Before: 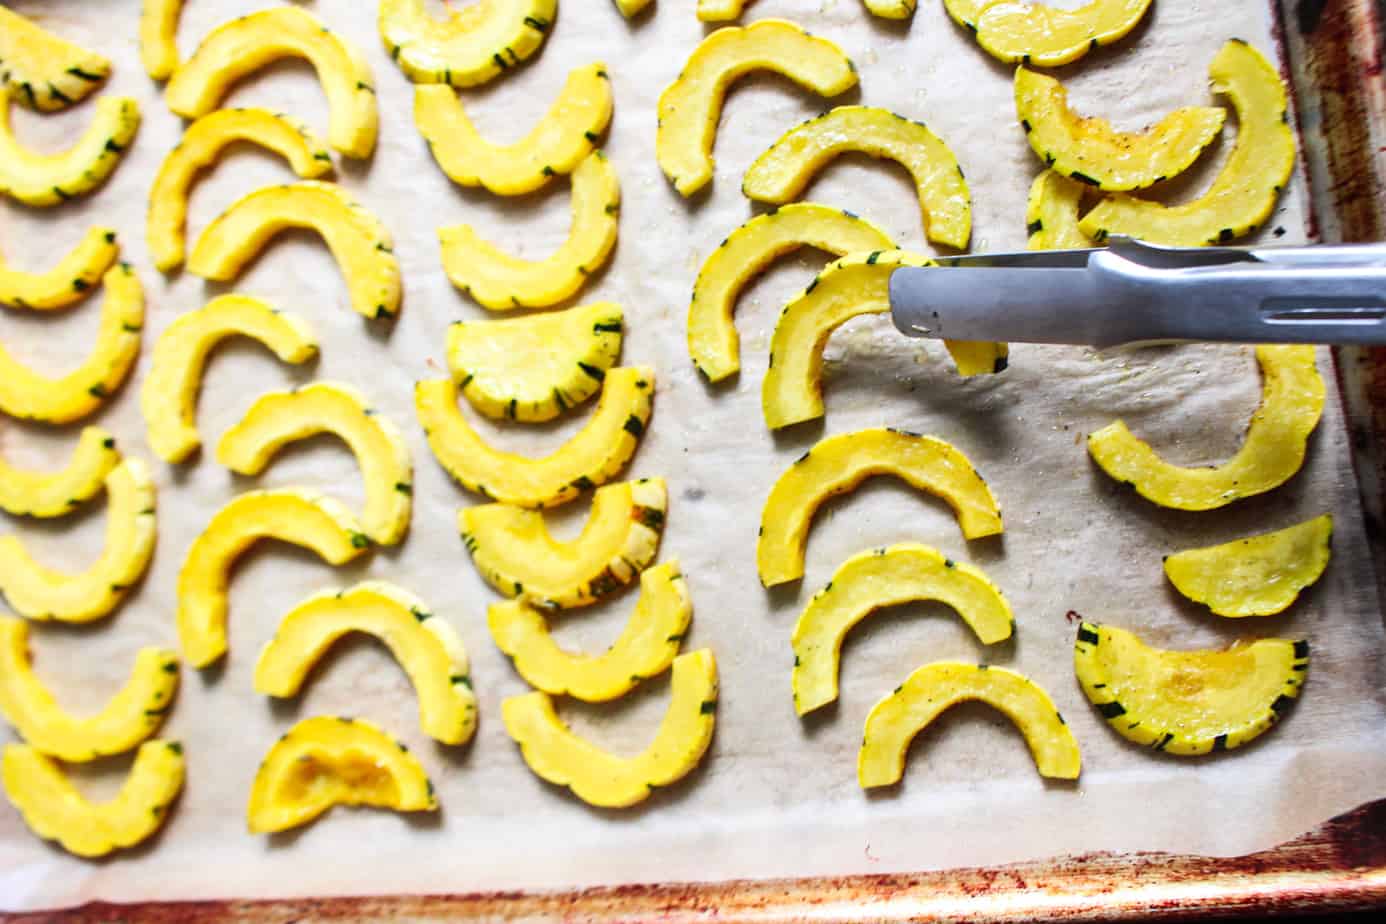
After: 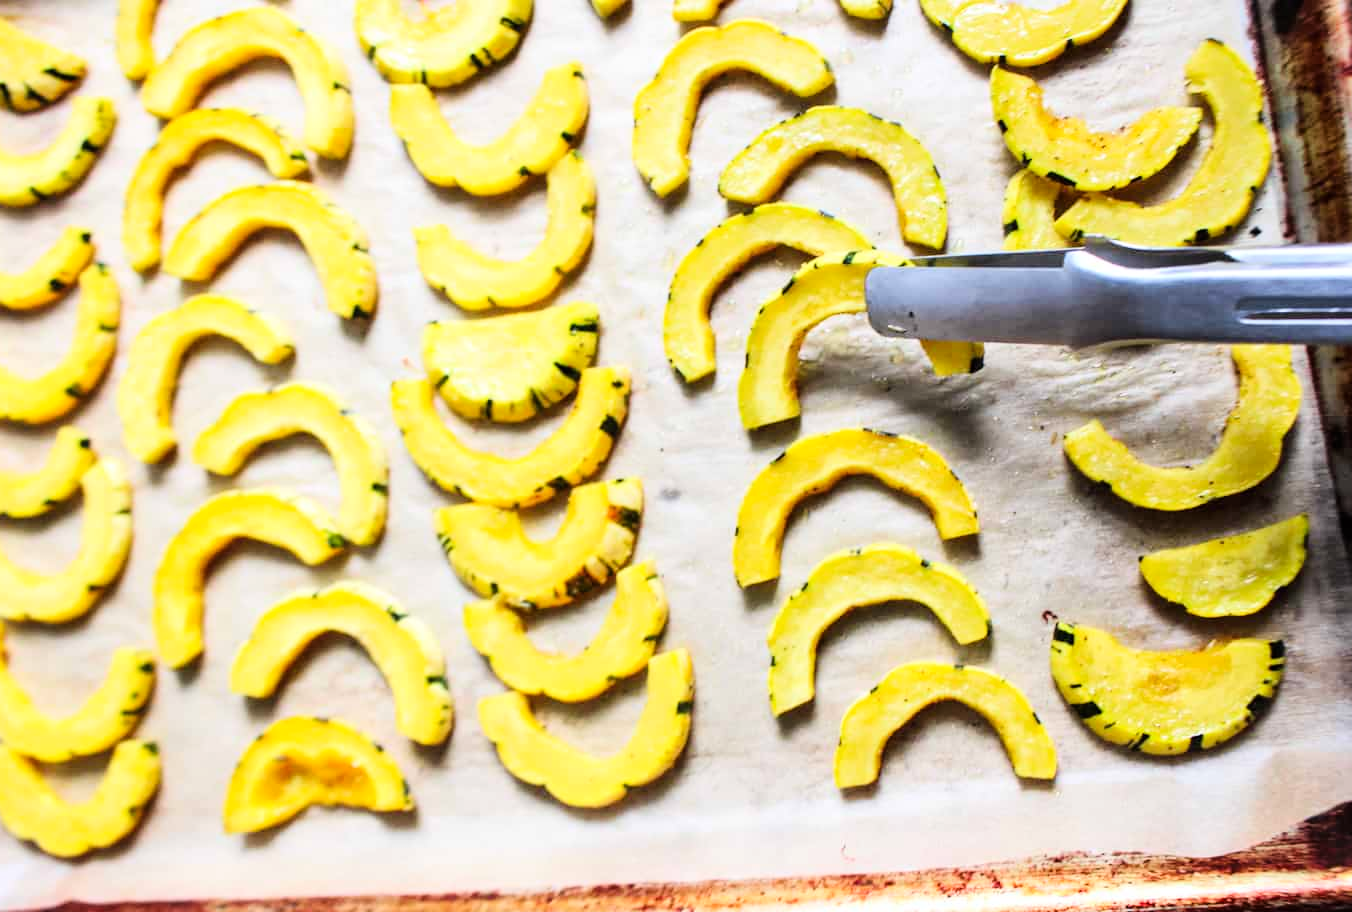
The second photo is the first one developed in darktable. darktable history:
tone curve: curves: ch0 [(0, 0) (0.004, 0.001) (0.133, 0.112) (0.325, 0.362) (0.832, 0.893) (1, 1)], color space Lab, linked channels, preserve colors none
crop and rotate: left 1.774%, right 0.633%, bottom 1.28%
